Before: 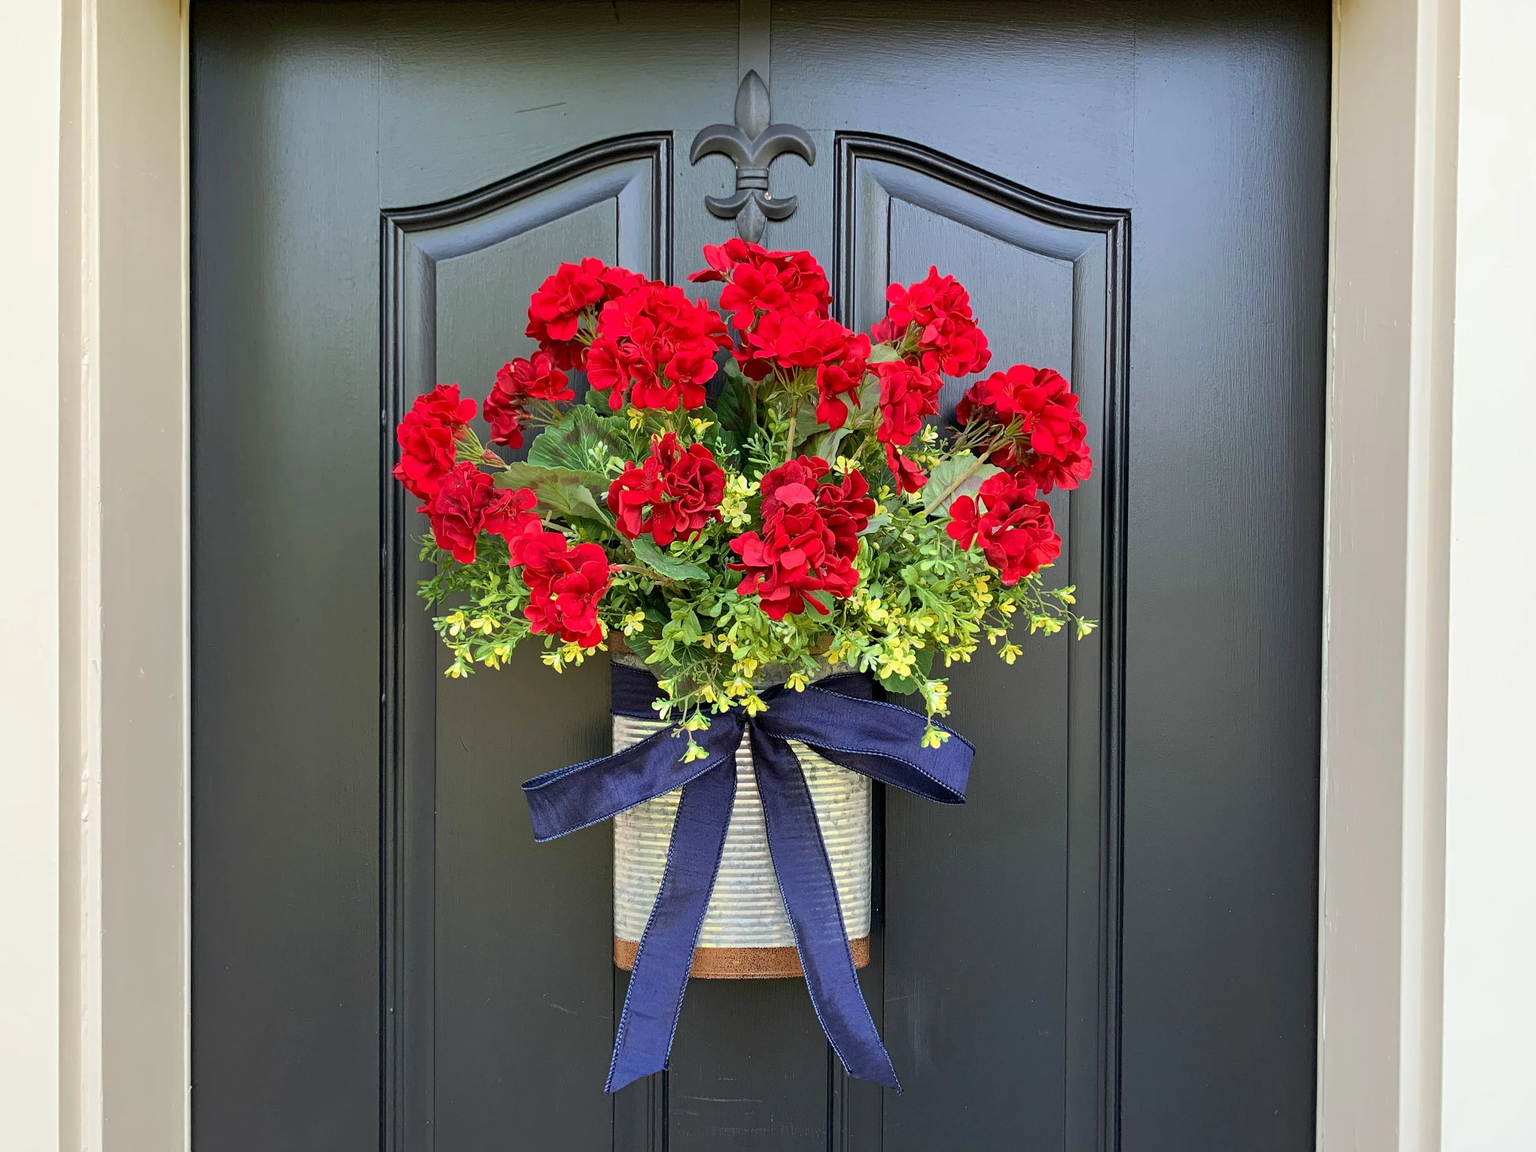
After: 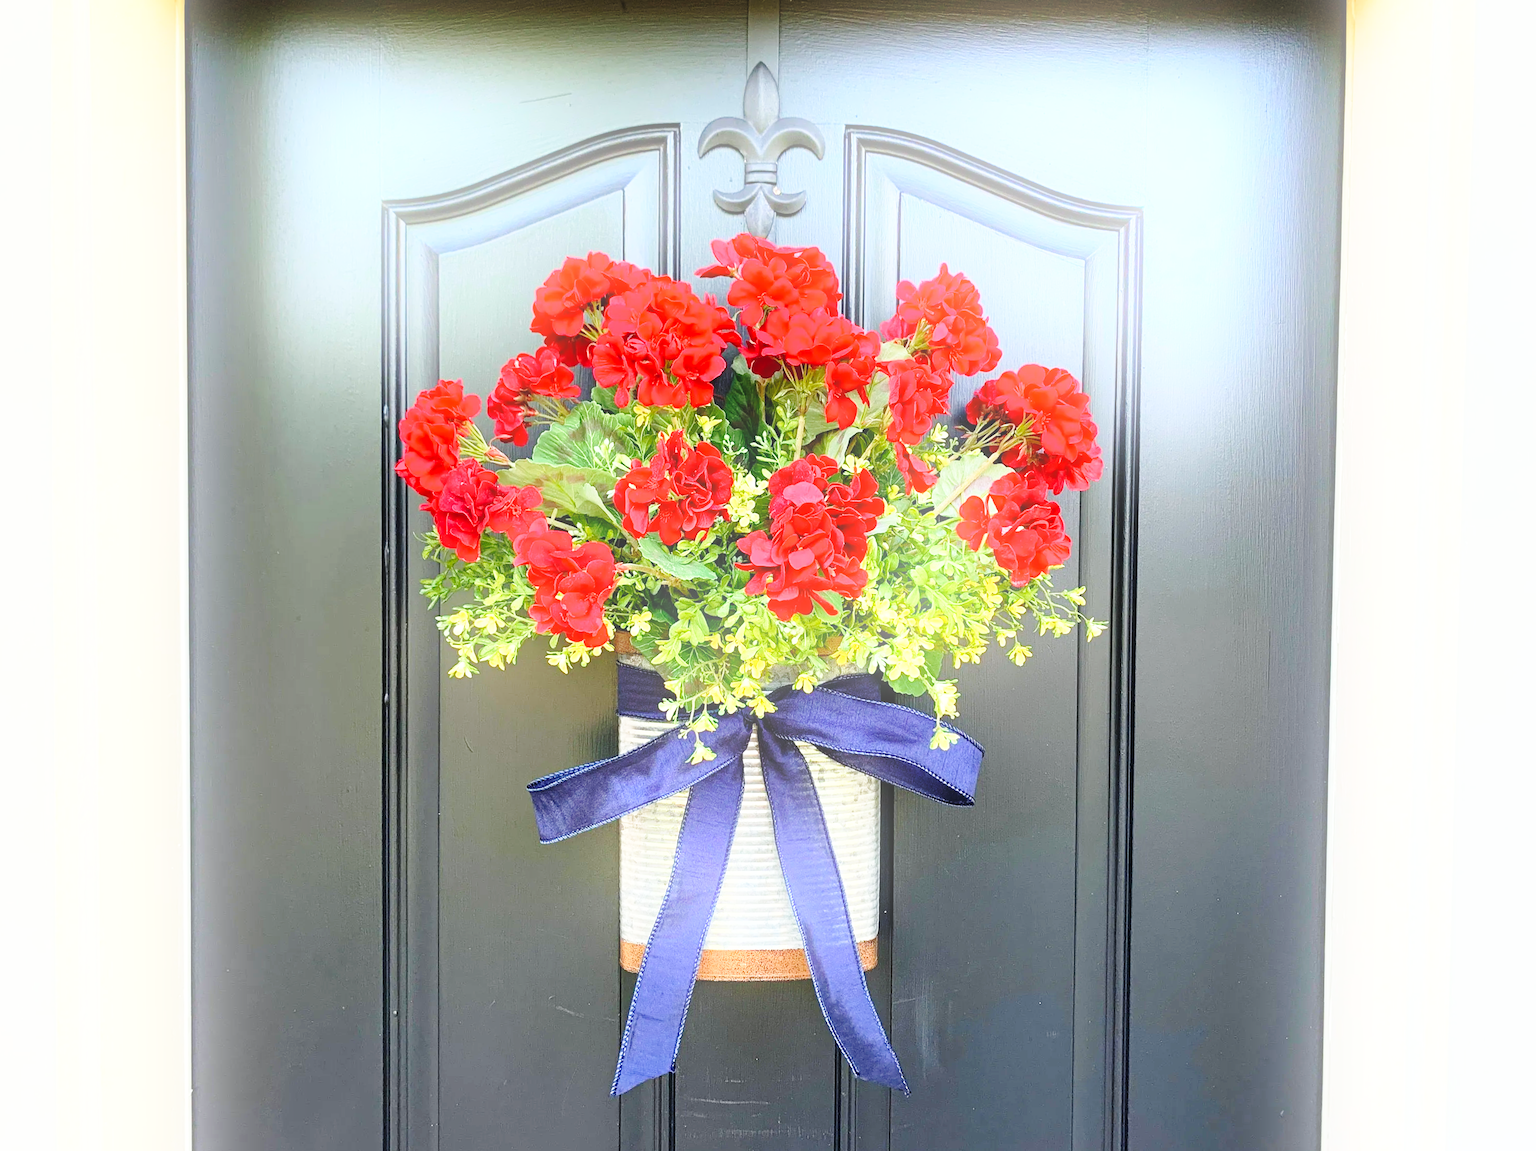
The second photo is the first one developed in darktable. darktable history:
rotate and perspective: rotation 0.174°, lens shift (vertical) 0.013, lens shift (horizontal) 0.019, shear 0.001, automatic cropping original format, crop left 0.007, crop right 0.991, crop top 0.016, crop bottom 0.997
exposure: black level correction 0, exposure 0.5 EV, compensate highlight preservation false
white balance: red 0.986, blue 1.01
bloom: on, module defaults
base curve: curves: ch0 [(0, 0) (0.028, 0.03) (0.121, 0.232) (0.46, 0.748) (0.859, 0.968) (1, 1)], preserve colors none
